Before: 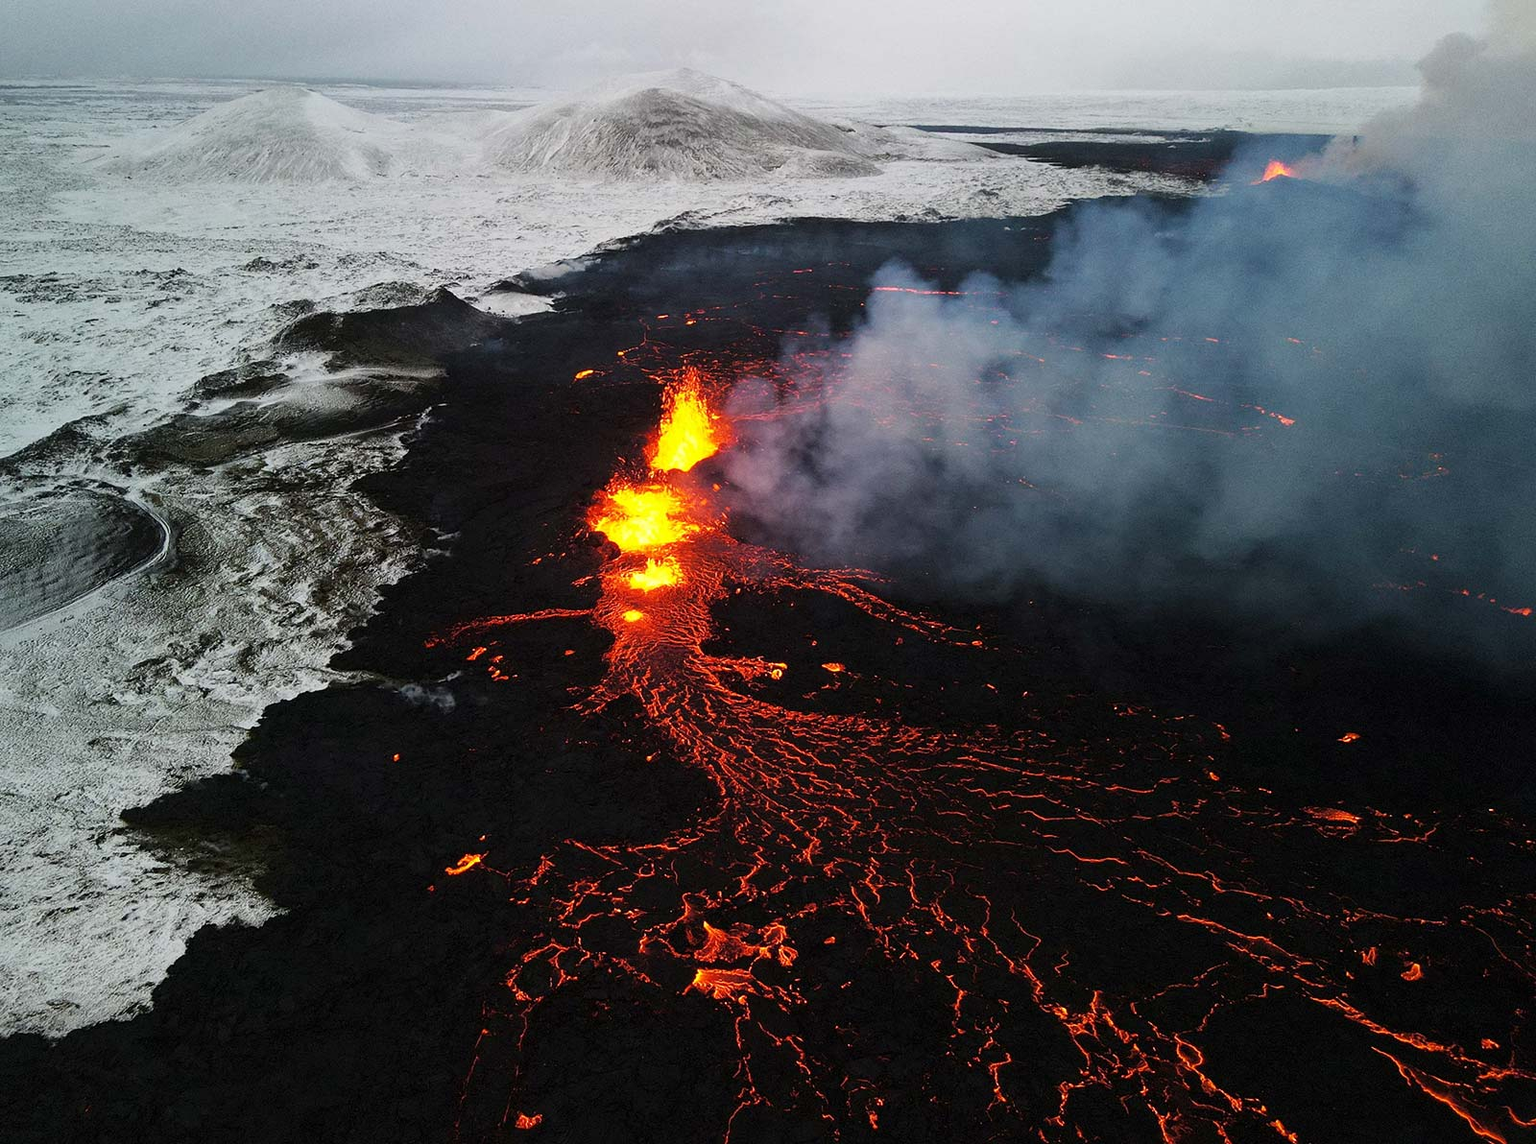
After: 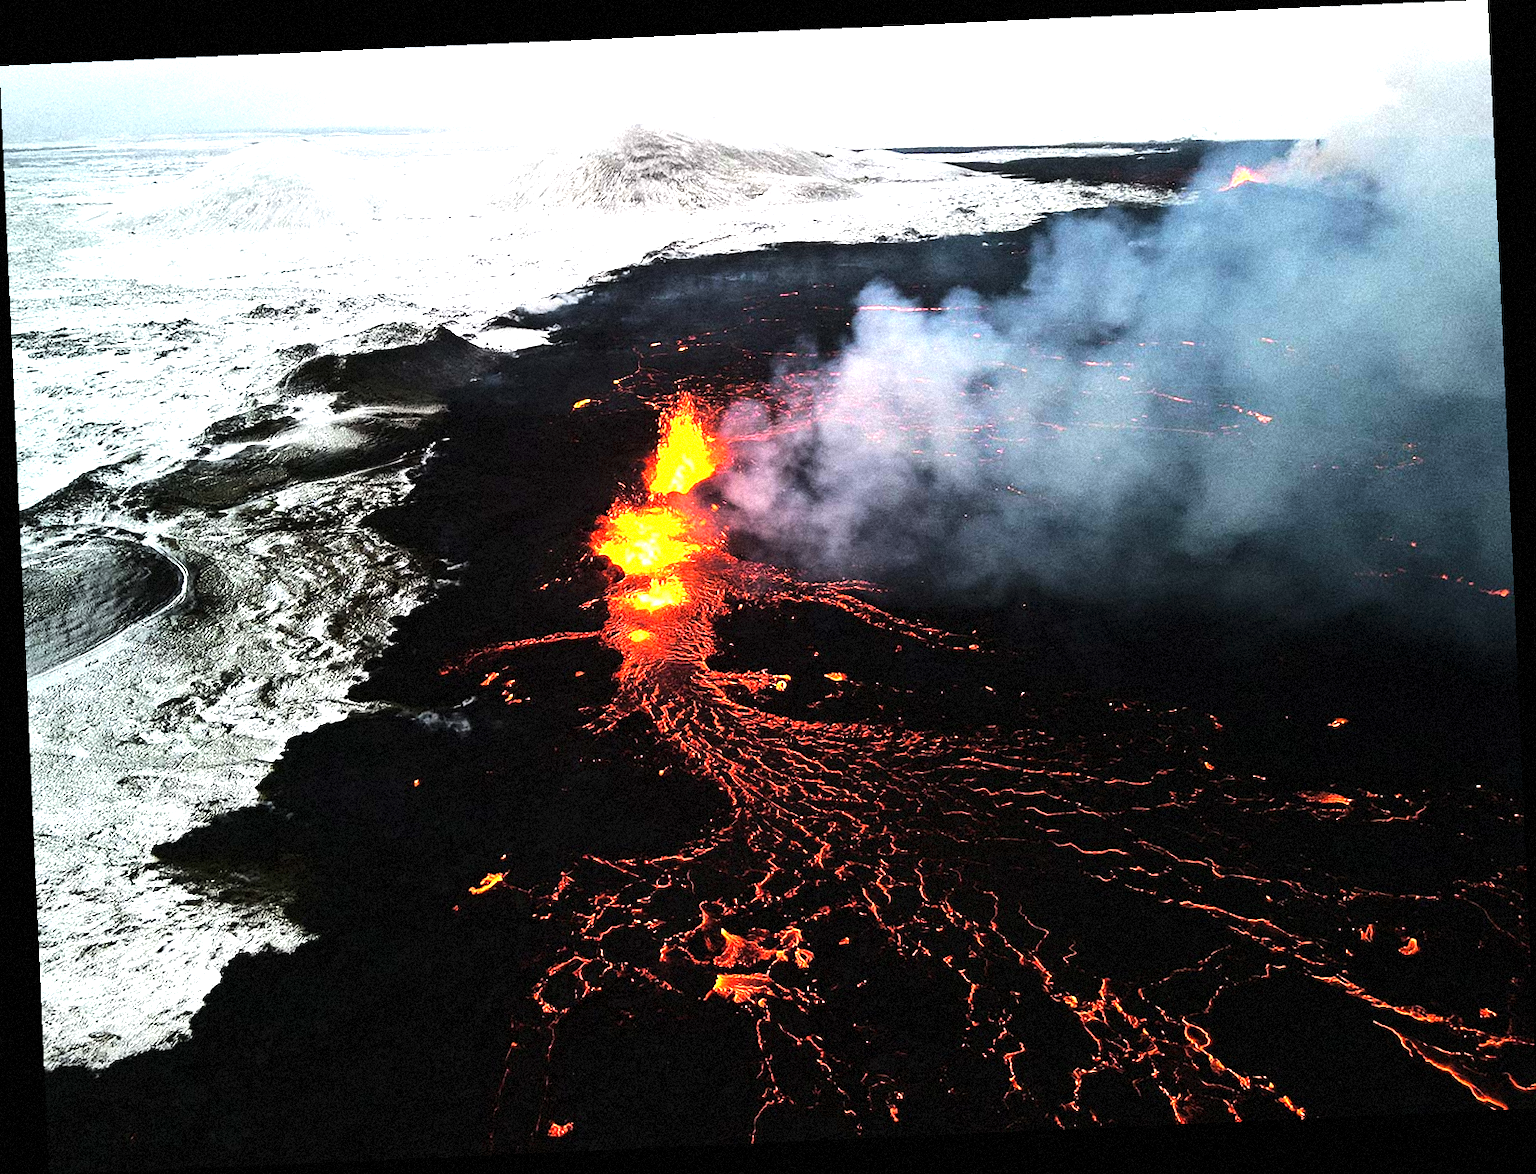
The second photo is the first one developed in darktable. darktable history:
exposure: exposure 0.6 EV, compensate highlight preservation false
tone equalizer: -8 EV -1.08 EV, -7 EV -1.01 EV, -6 EV -0.867 EV, -5 EV -0.578 EV, -3 EV 0.578 EV, -2 EV 0.867 EV, -1 EV 1.01 EV, +0 EV 1.08 EV, edges refinement/feathering 500, mask exposure compensation -1.57 EV, preserve details no
rotate and perspective: rotation -2.56°, automatic cropping off
grain: mid-tones bias 0%
